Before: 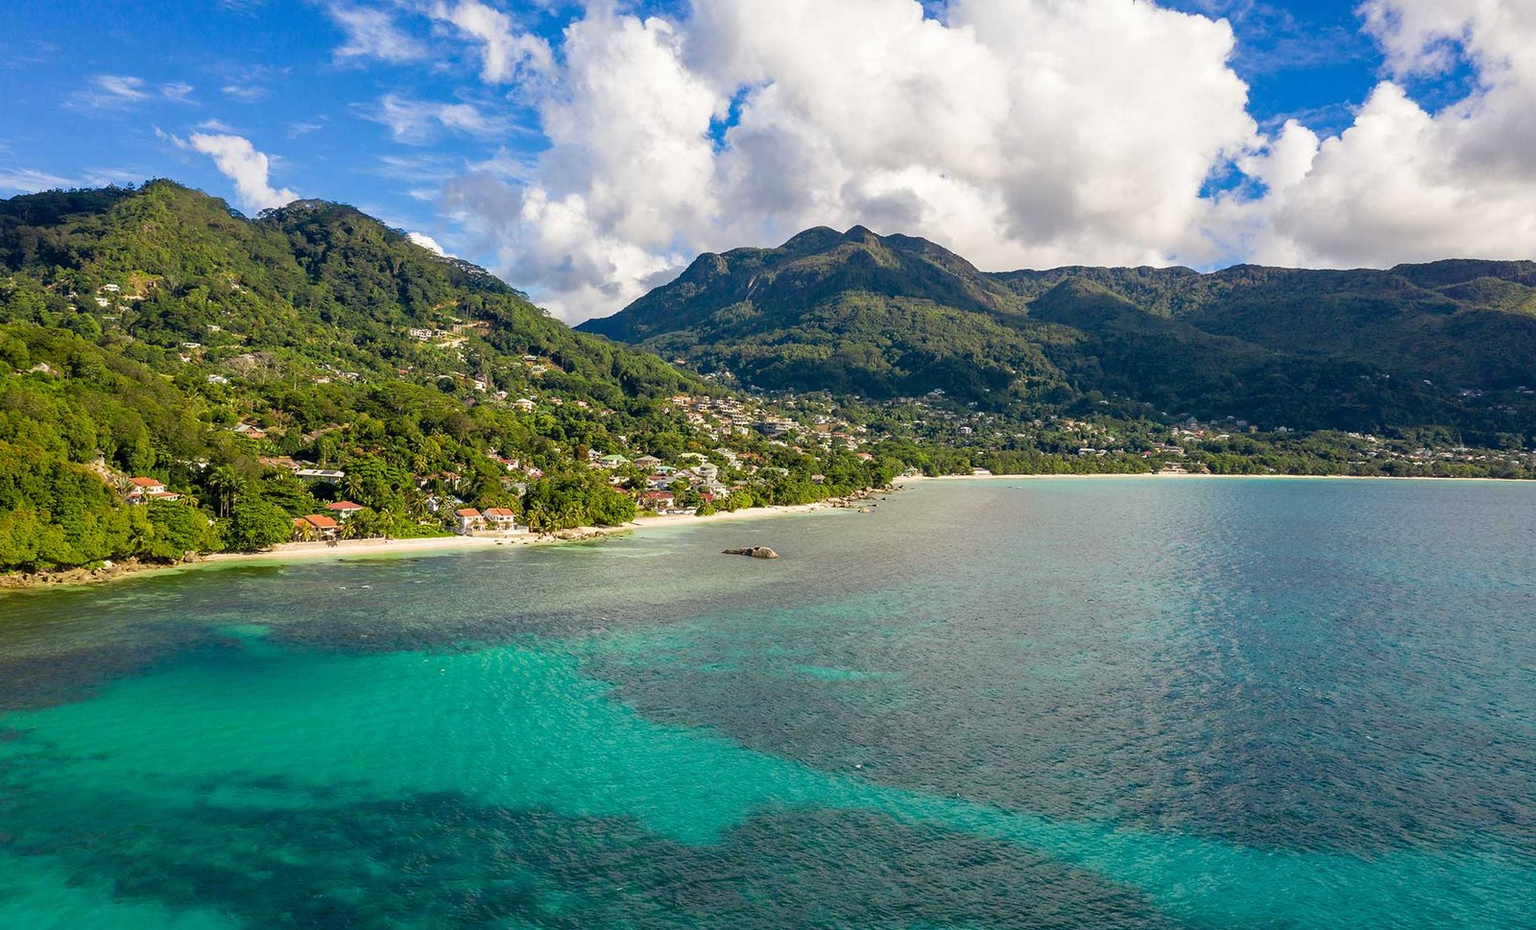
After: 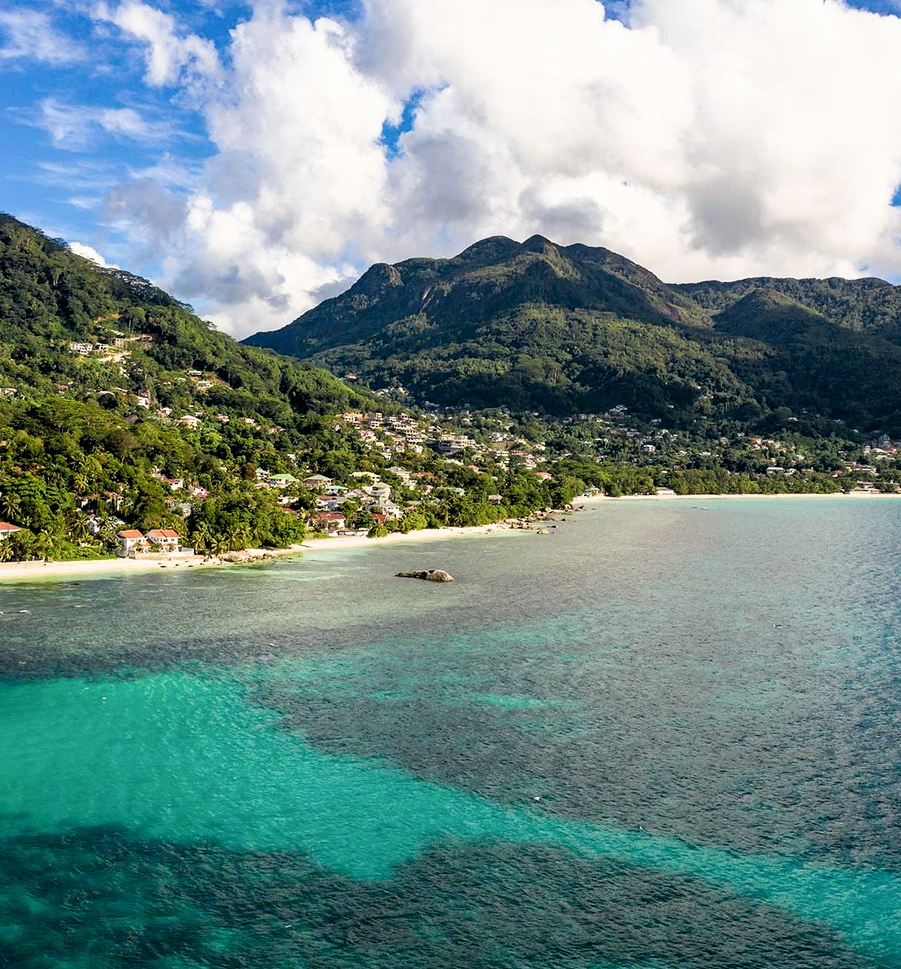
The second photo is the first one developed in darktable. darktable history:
filmic rgb: black relative exposure -8.71 EV, white relative exposure 2.73 EV, threshold 5.96 EV, target black luminance 0%, hardness 6.27, latitude 77.41%, contrast 1.326, shadows ↔ highlights balance -0.364%, enable highlight reconstruction true
crop and rotate: left 22.364%, right 21.296%
